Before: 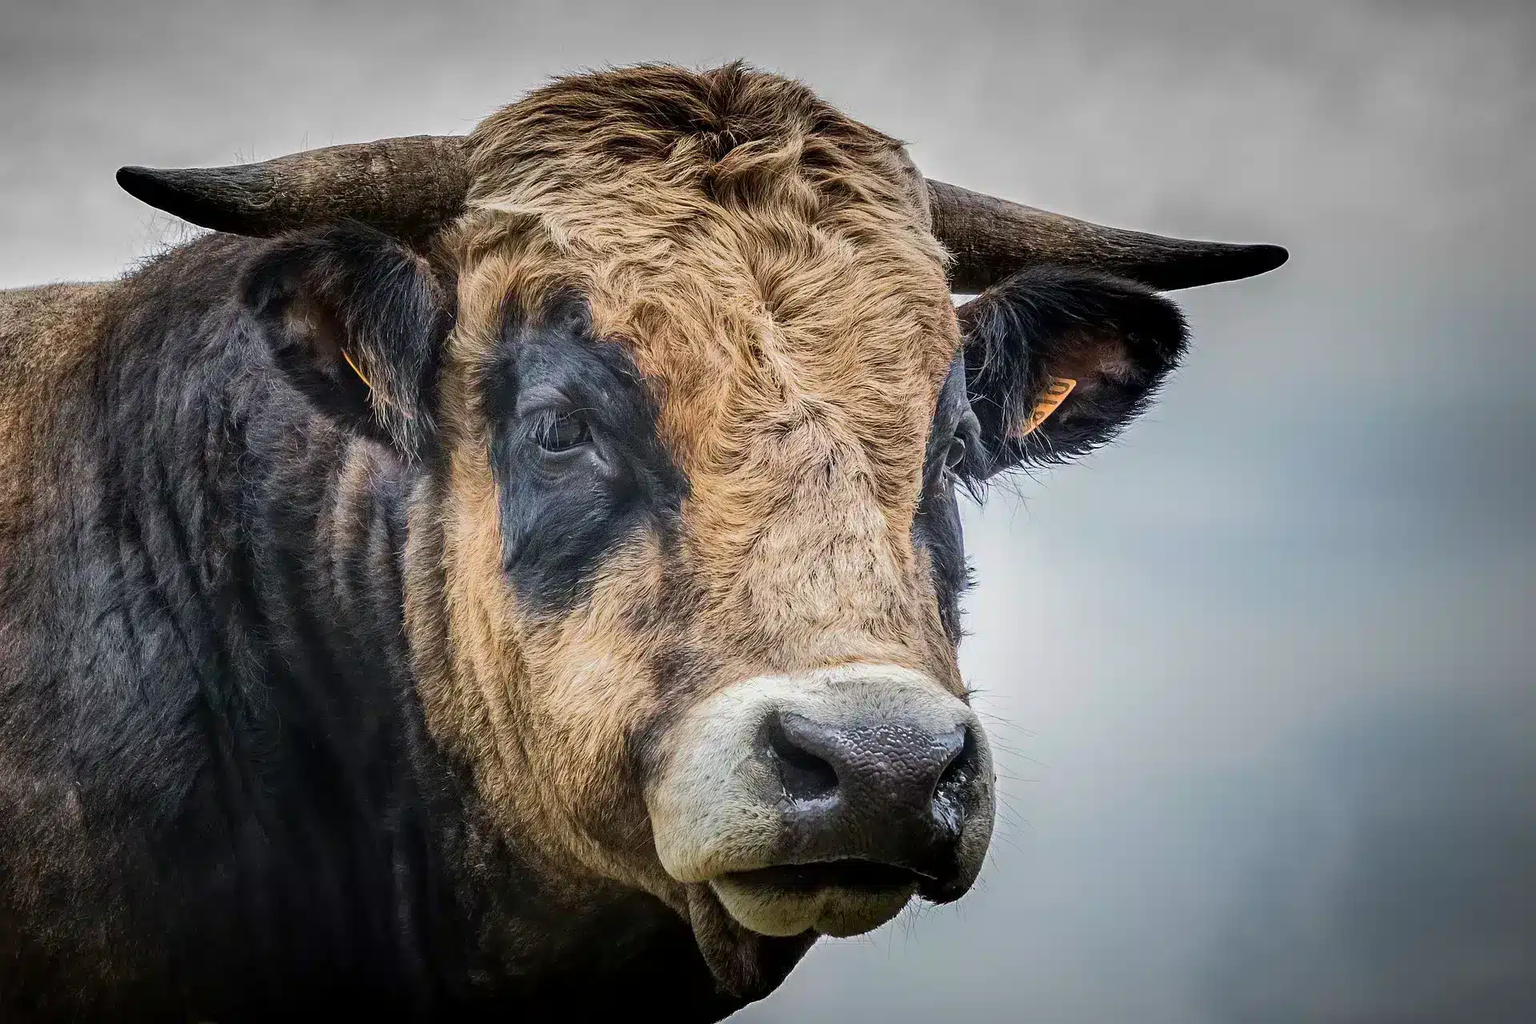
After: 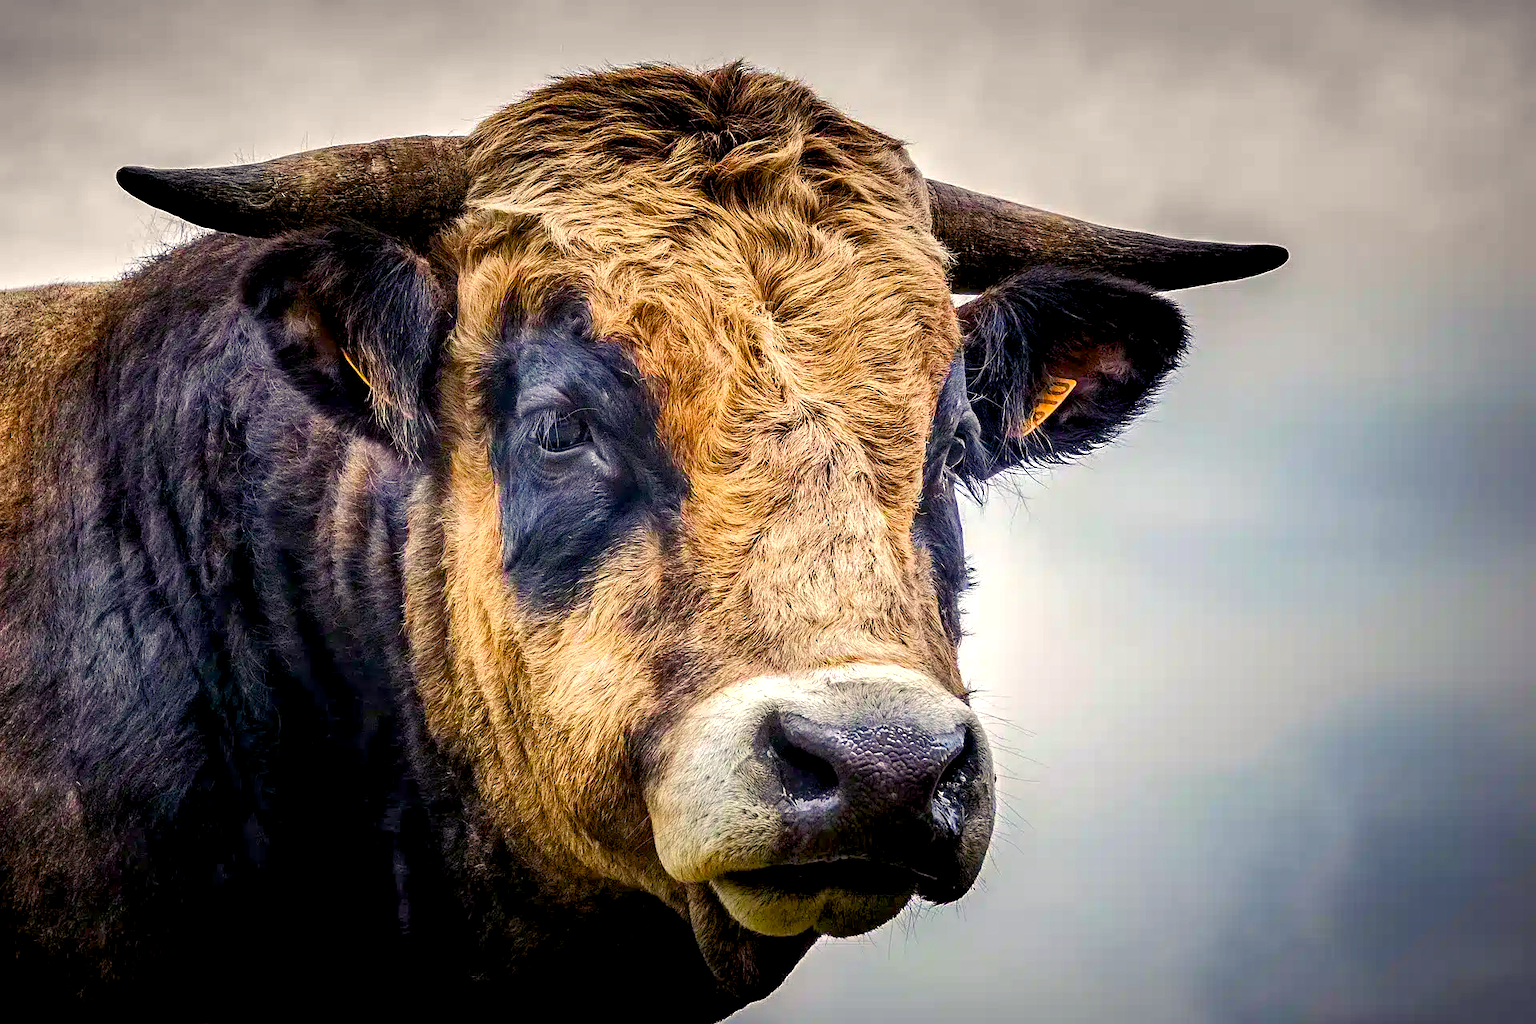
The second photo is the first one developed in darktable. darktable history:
color correction: highlights a* 3.22, highlights b* 1.93, saturation 1.19
color balance rgb: shadows lift › luminance -21.66%, shadows lift › chroma 6.57%, shadows lift › hue 270°, power › chroma 0.68%, power › hue 60°, highlights gain › luminance 6.08%, highlights gain › chroma 1.33%, highlights gain › hue 90°, global offset › luminance -0.87%, perceptual saturation grading › global saturation 26.86%, perceptual saturation grading › highlights -28.39%, perceptual saturation grading › mid-tones 15.22%, perceptual saturation grading › shadows 33.98%, perceptual brilliance grading › highlights 10%, perceptual brilliance grading › mid-tones 5%
tone equalizer: on, module defaults
local contrast: mode bilateral grid, contrast 20, coarseness 50, detail 120%, midtone range 0.2
